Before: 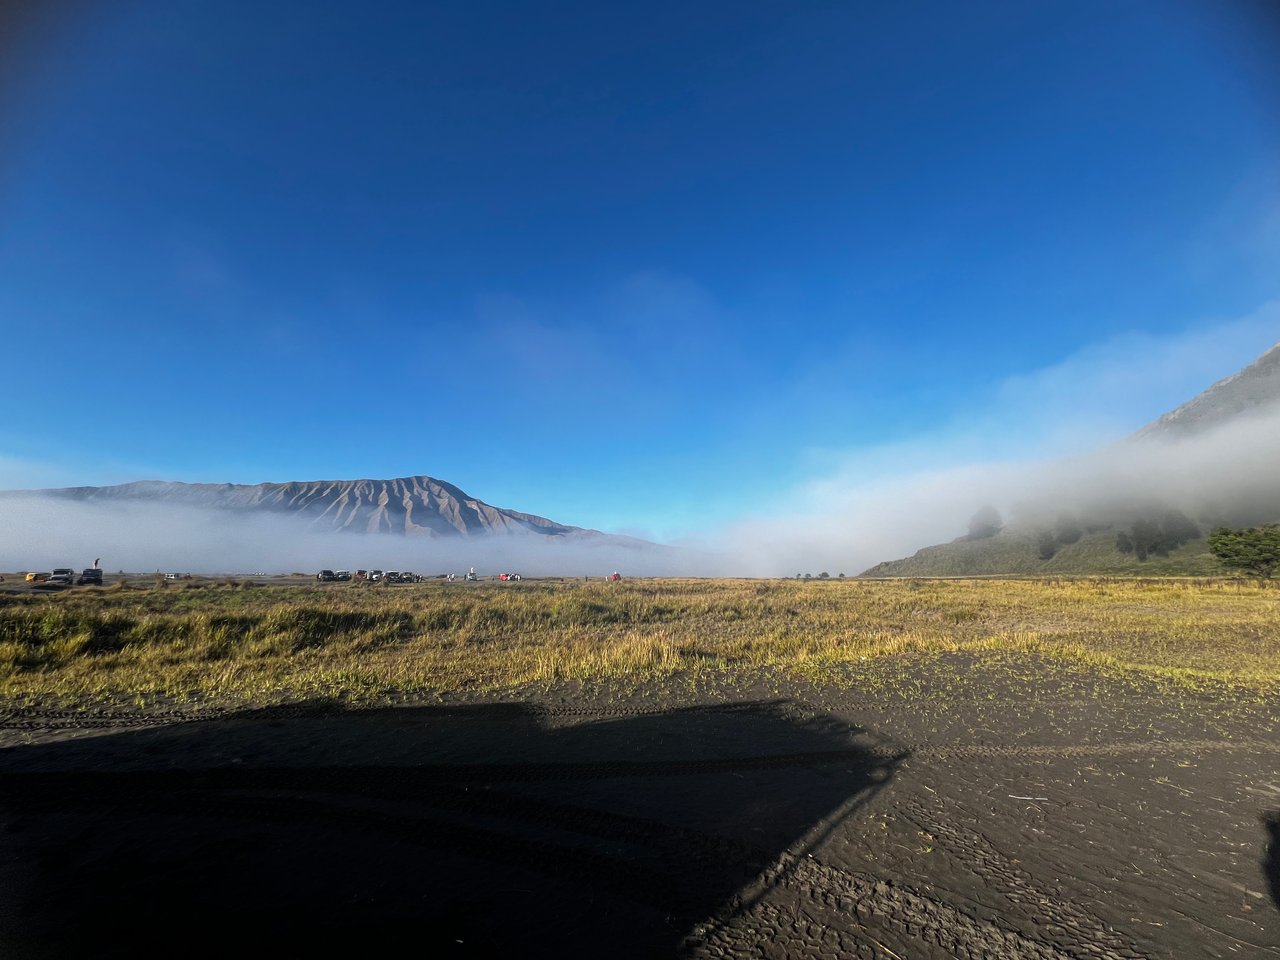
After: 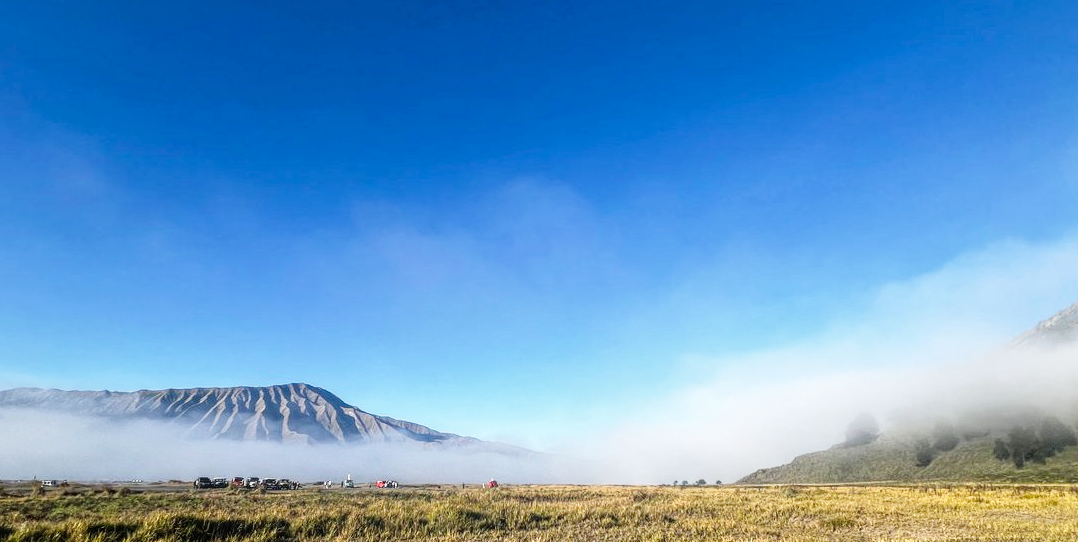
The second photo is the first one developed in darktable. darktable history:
crop and rotate: left 9.679%, top 9.731%, right 6.047%, bottom 33.754%
tone curve: curves: ch0 [(0.003, 0.032) (0.037, 0.037) (0.142, 0.117) (0.279, 0.311) (0.405, 0.49) (0.526, 0.651) (0.722, 0.857) (0.875, 0.946) (1, 0.98)]; ch1 [(0, 0) (0.305, 0.325) (0.453, 0.437) (0.482, 0.473) (0.501, 0.498) (0.515, 0.523) (0.559, 0.591) (0.6, 0.659) (0.656, 0.71) (1, 1)]; ch2 [(0, 0) (0.323, 0.277) (0.424, 0.396) (0.479, 0.484) (0.499, 0.502) (0.515, 0.537) (0.564, 0.595) (0.644, 0.703) (0.742, 0.803) (1, 1)], preserve colors none
local contrast: on, module defaults
